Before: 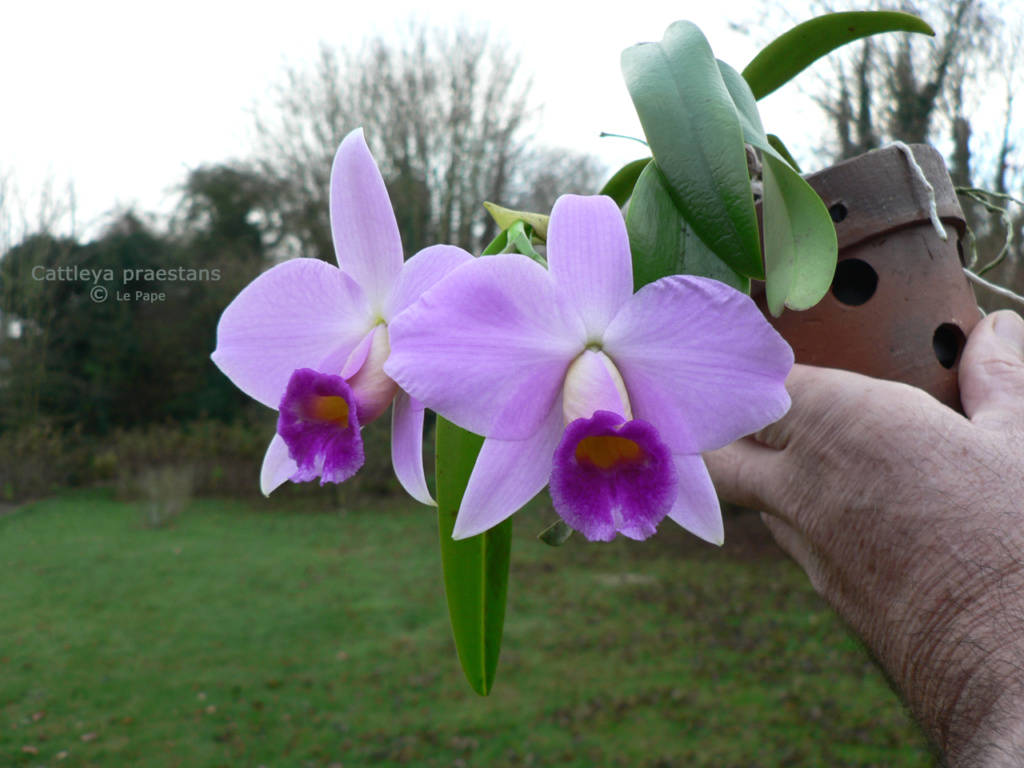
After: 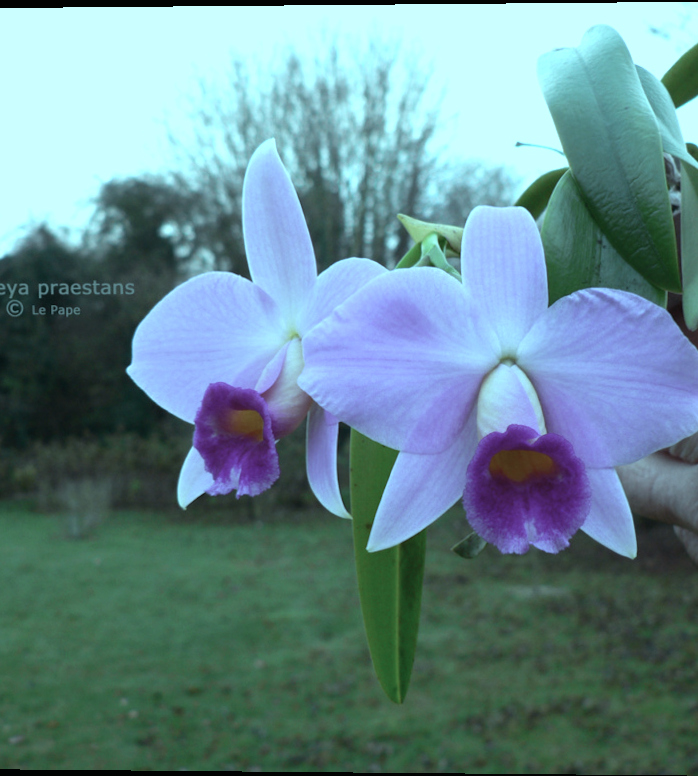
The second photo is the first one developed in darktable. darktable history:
color correction: highlights a* -12.64, highlights b* -18.1, saturation 0.7
rotate and perspective: lens shift (vertical) 0.048, lens shift (horizontal) -0.024, automatic cropping off
color balance: mode lift, gamma, gain (sRGB), lift [0.997, 0.979, 1.021, 1.011], gamma [1, 1.084, 0.916, 0.998], gain [1, 0.87, 1.13, 1.101], contrast 4.55%, contrast fulcrum 38.24%, output saturation 104.09%
crop and rotate: left 8.786%, right 24.548%
